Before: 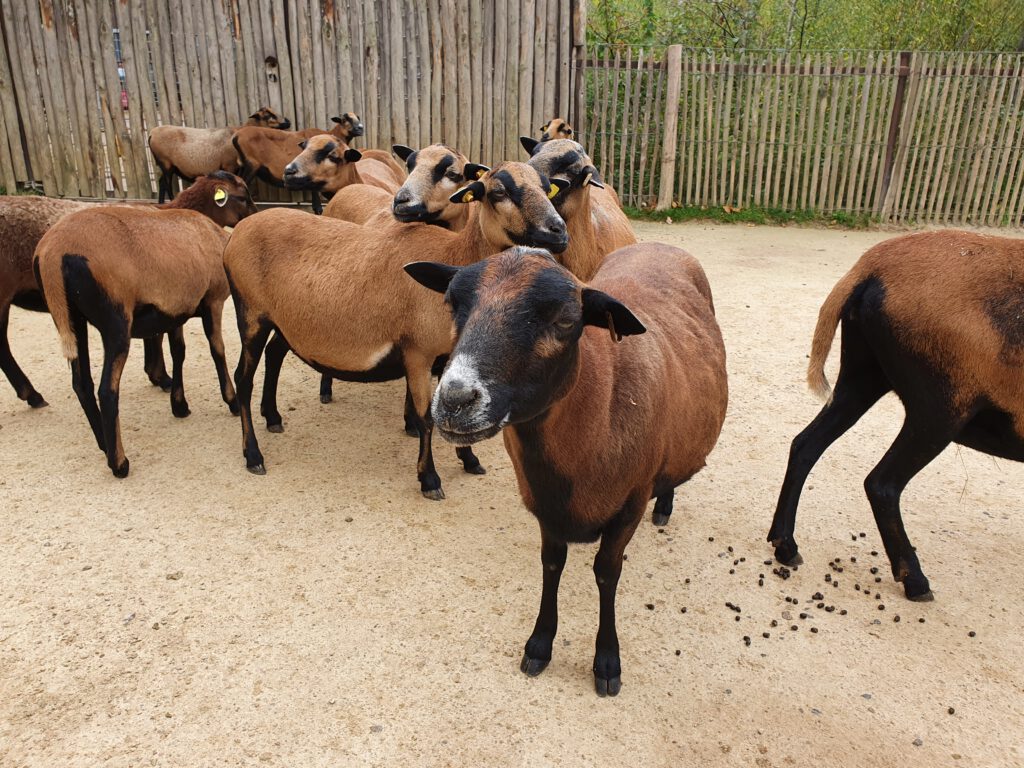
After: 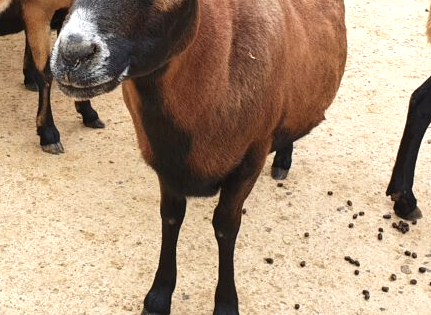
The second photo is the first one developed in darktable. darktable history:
exposure: exposure 0.493 EV, compensate highlight preservation false
crop: left 37.221%, top 45.169%, right 20.63%, bottom 13.777%
